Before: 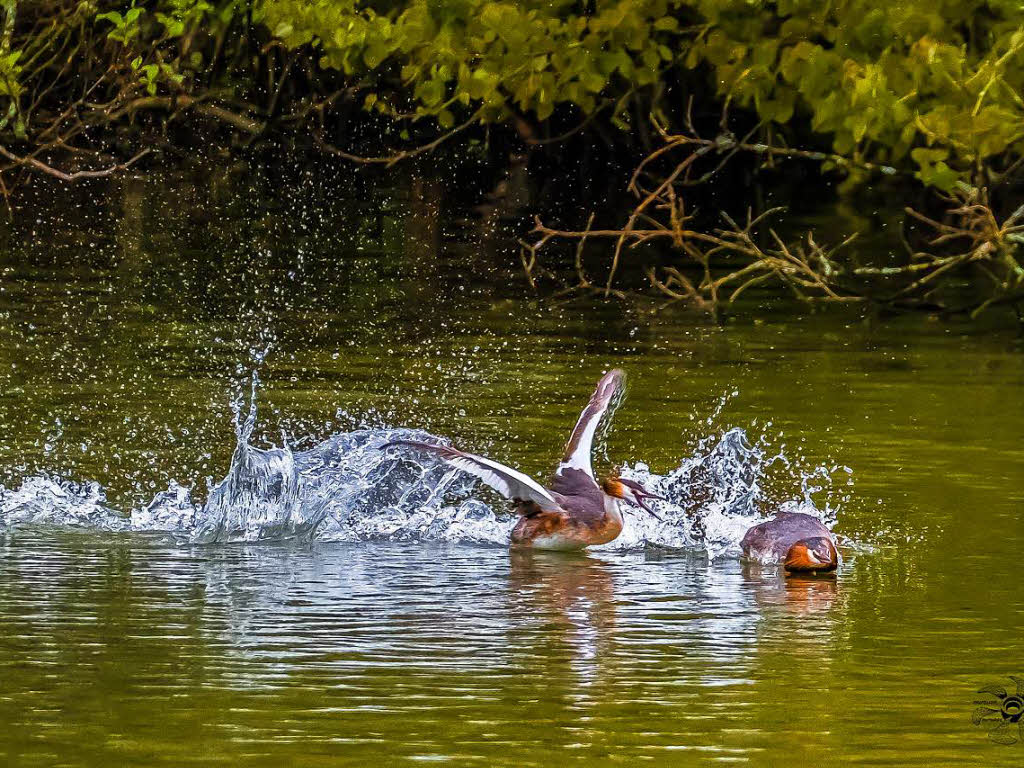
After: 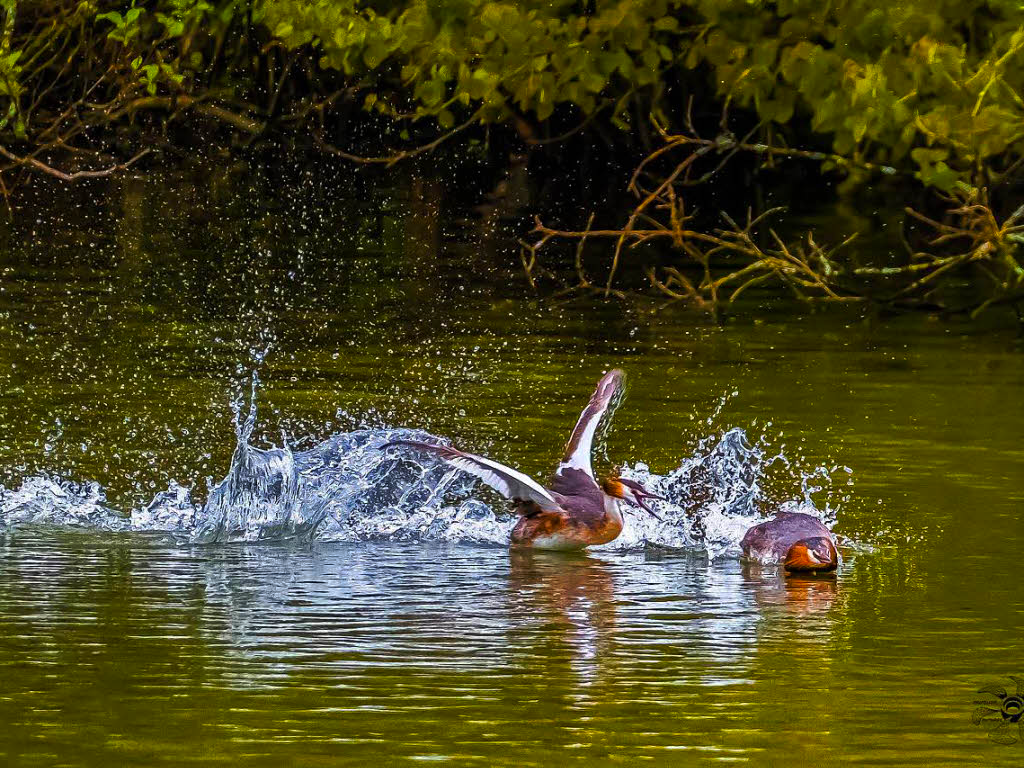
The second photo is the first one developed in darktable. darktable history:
color balance rgb: perceptual saturation grading › global saturation 17.209%, global vibrance 20%
tone curve: curves: ch0 [(0, 0) (0.003, 0.002) (0.011, 0.009) (0.025, 0.021) (0.044, 0.037) (0.069, 0.058) (0.1, 0.084) (0.136, 0.114) (0.177, 0.149) (0.224, 0.188) (0.277, 0.232) (0.335, 0.281) (0.399, 0.341) (0.468, 0.416) (0.543, 0.496) (0.623, 0.574) (0.709, 0.659) (0.801, 0.754) (0.898, 0.876) (1, 1)], preserve colors none
